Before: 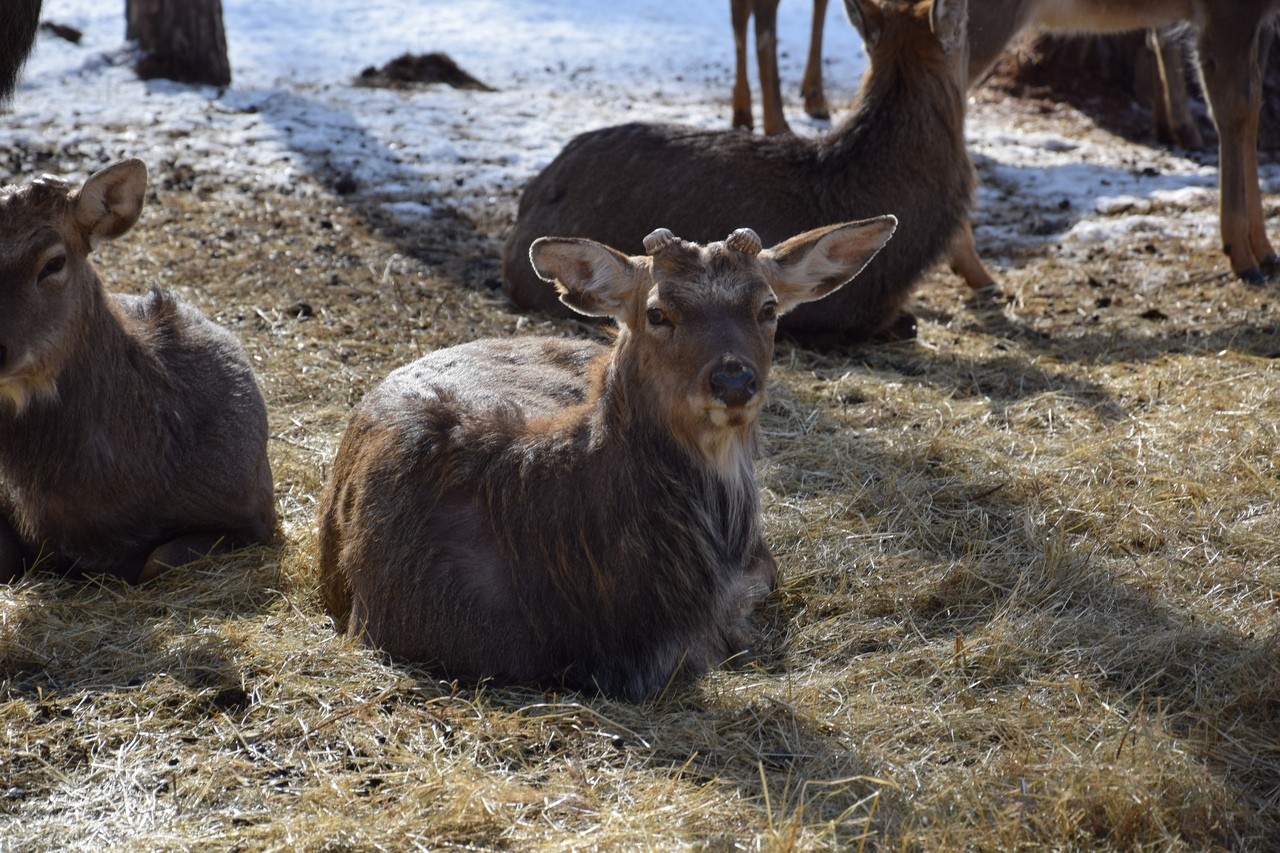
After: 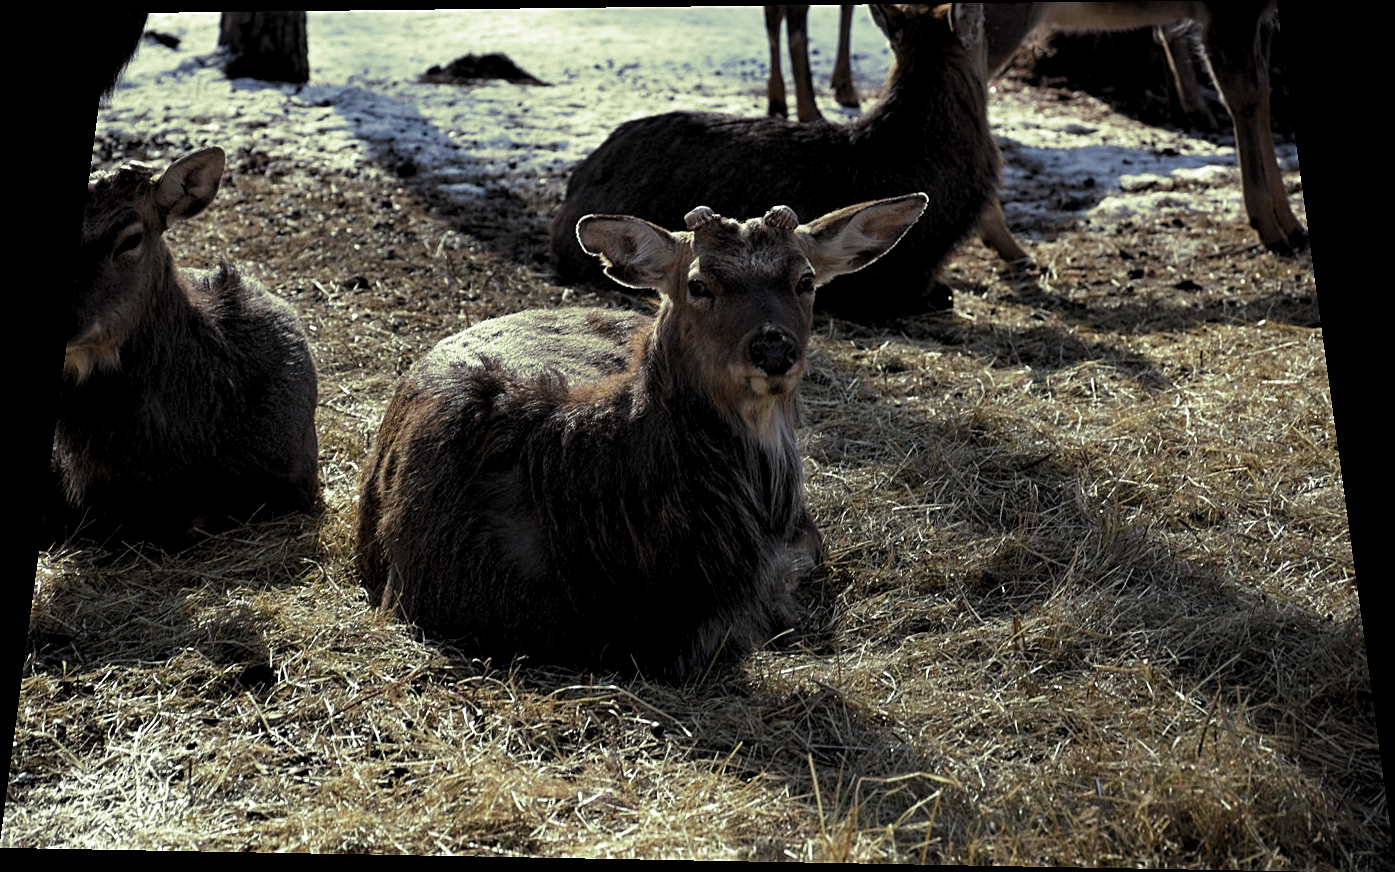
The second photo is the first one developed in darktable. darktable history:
split-toning: shadows › hue 290.82°, shadows › saturation 0.34, highlights › saturation 0.38, balance 0, compress 50%
rotate and perspective: rotation 0.128°, lens shift (vertical) -0.181, lens shift (horizontal) -0.044, shear 0.001, automatic cropping off
sharpen: on, module defaults
levels: levels [0.116, 0.574, 1]
